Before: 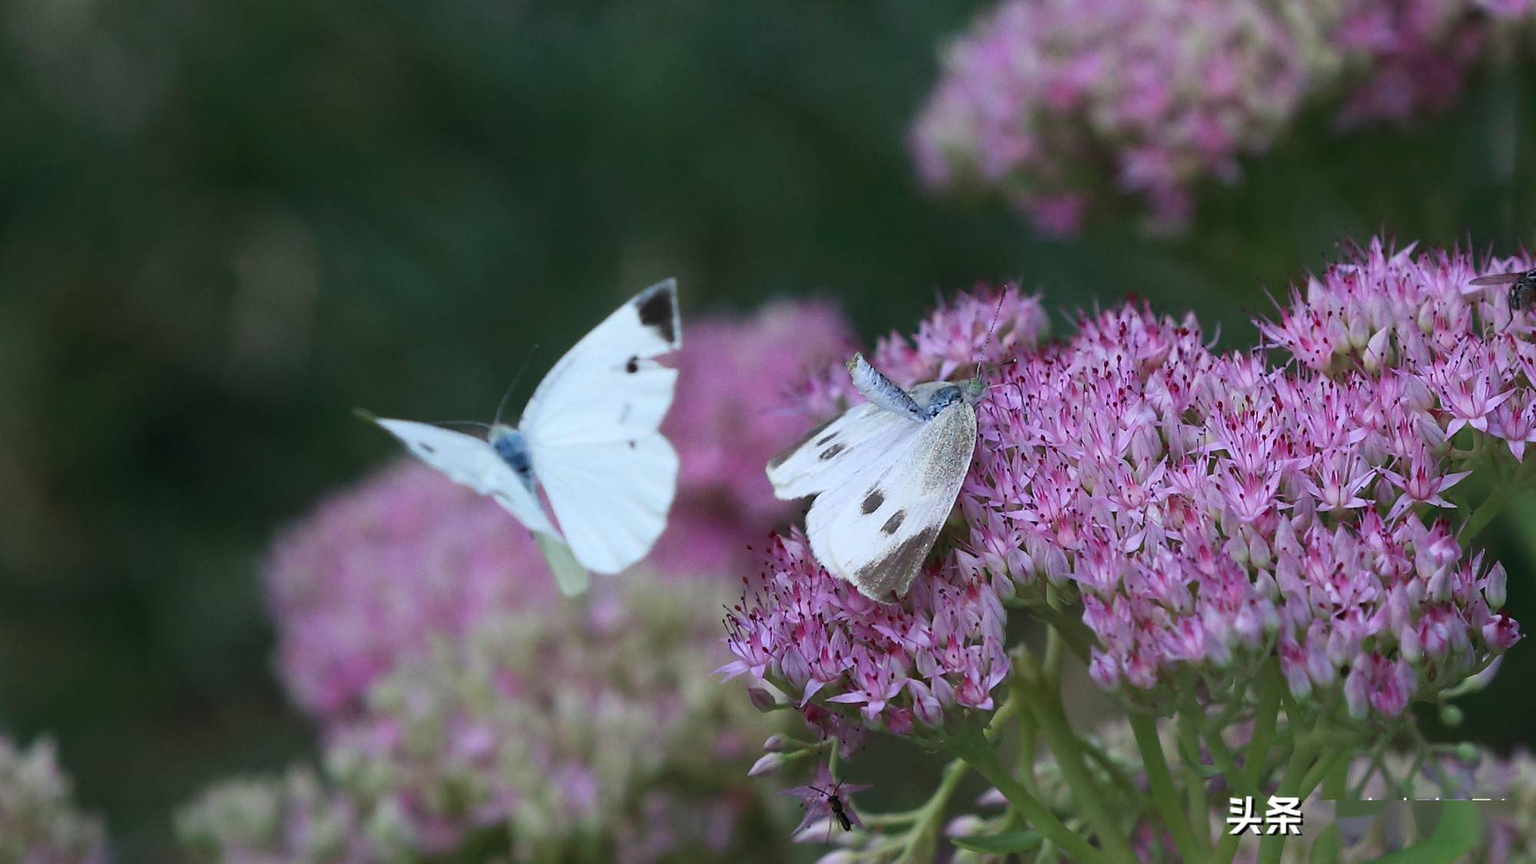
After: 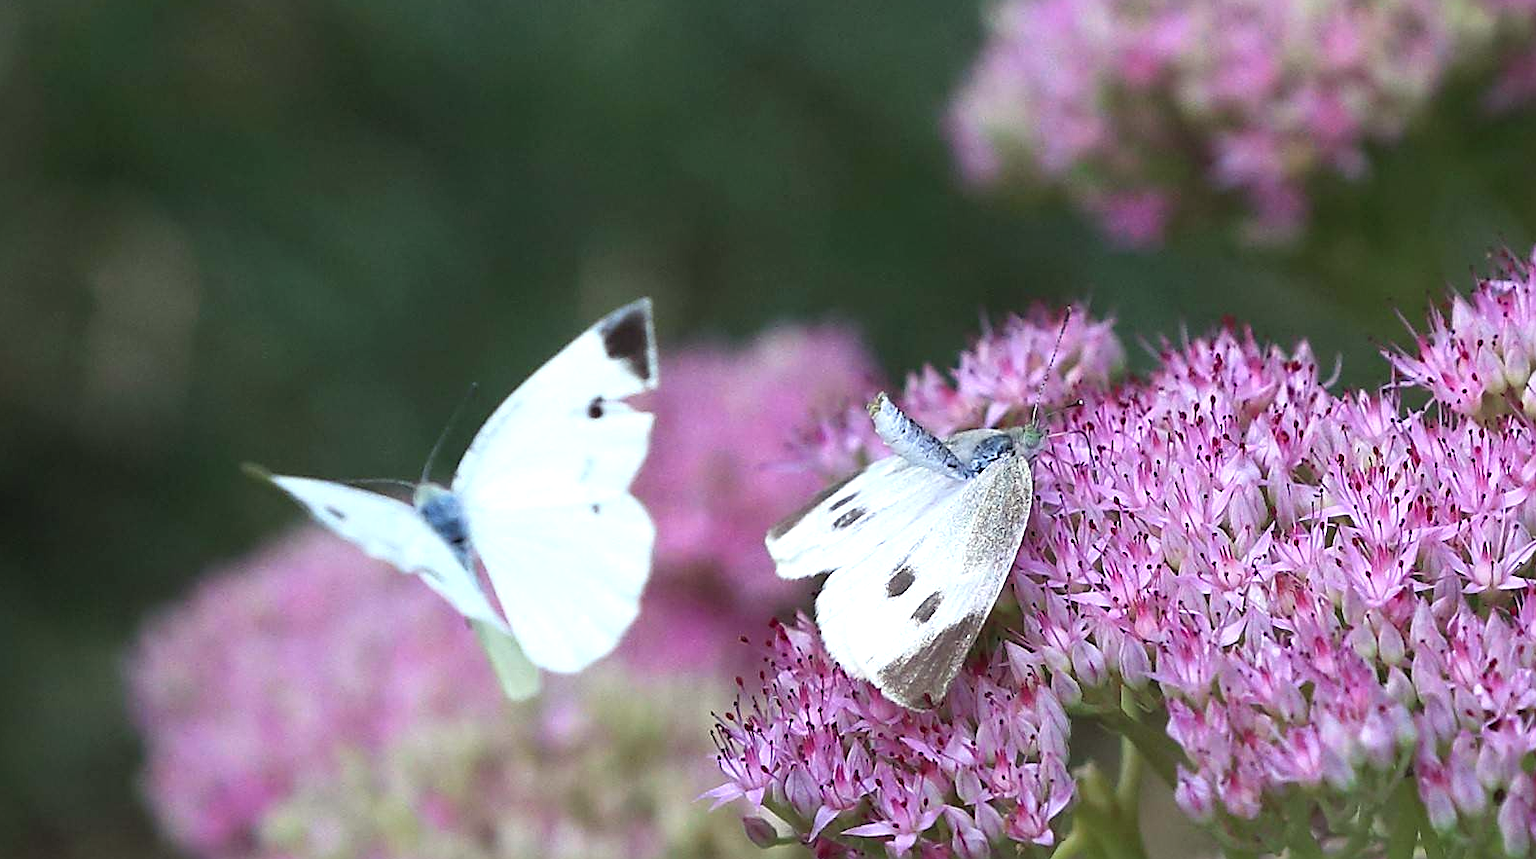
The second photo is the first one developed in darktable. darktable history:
crop and rotate: left 10.569%, top 5.045%, right 10.491%, bottom 16.425%
exposure: exposure 0.671 EV, compensate highlight preservation false
sharpen: on, module defaults
color correction: highlights a* -1.14, highlights b* 4.45, shadows a* 3.56
